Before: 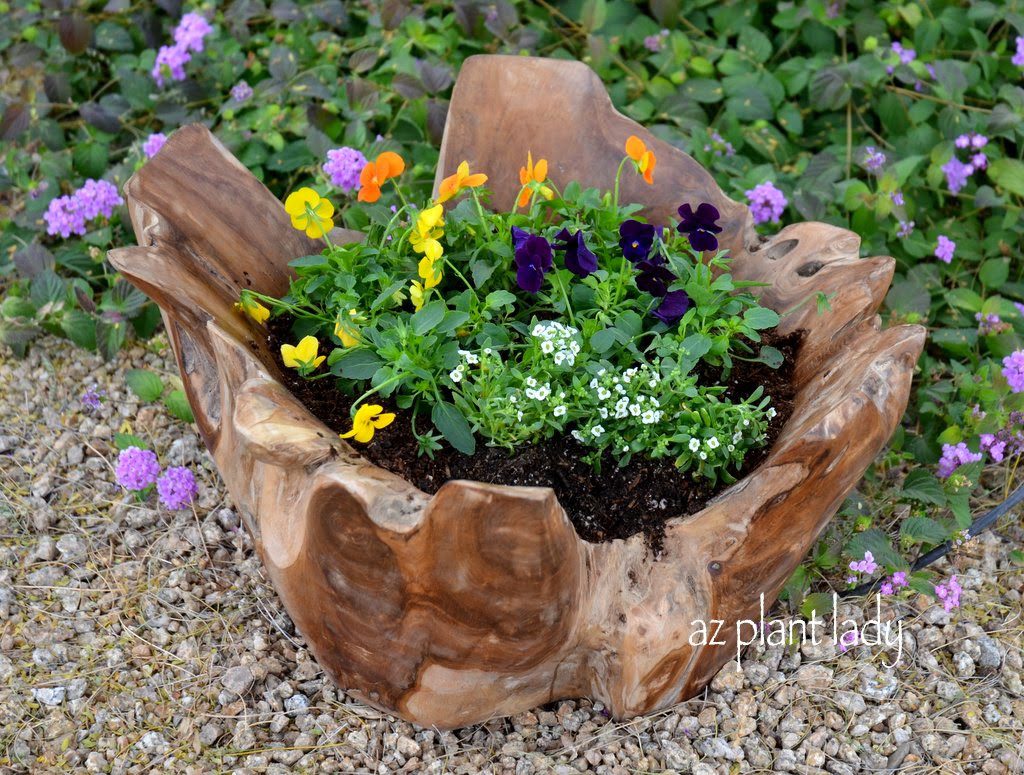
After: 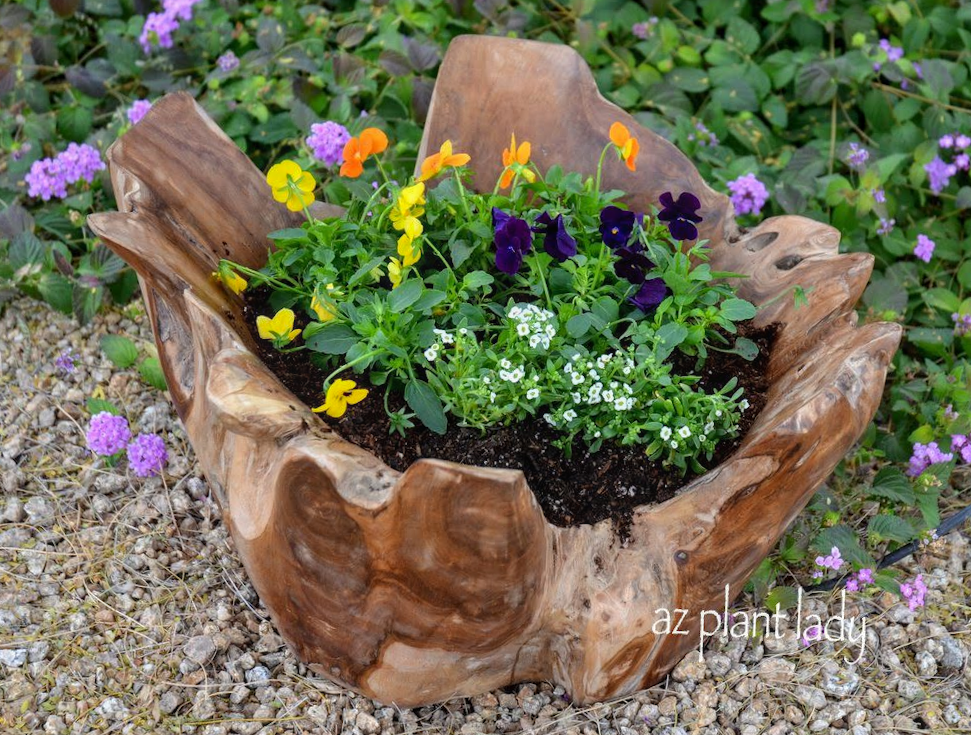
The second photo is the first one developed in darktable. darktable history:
crop and rotate: angle -2.38°
local contrast: detail 110%
